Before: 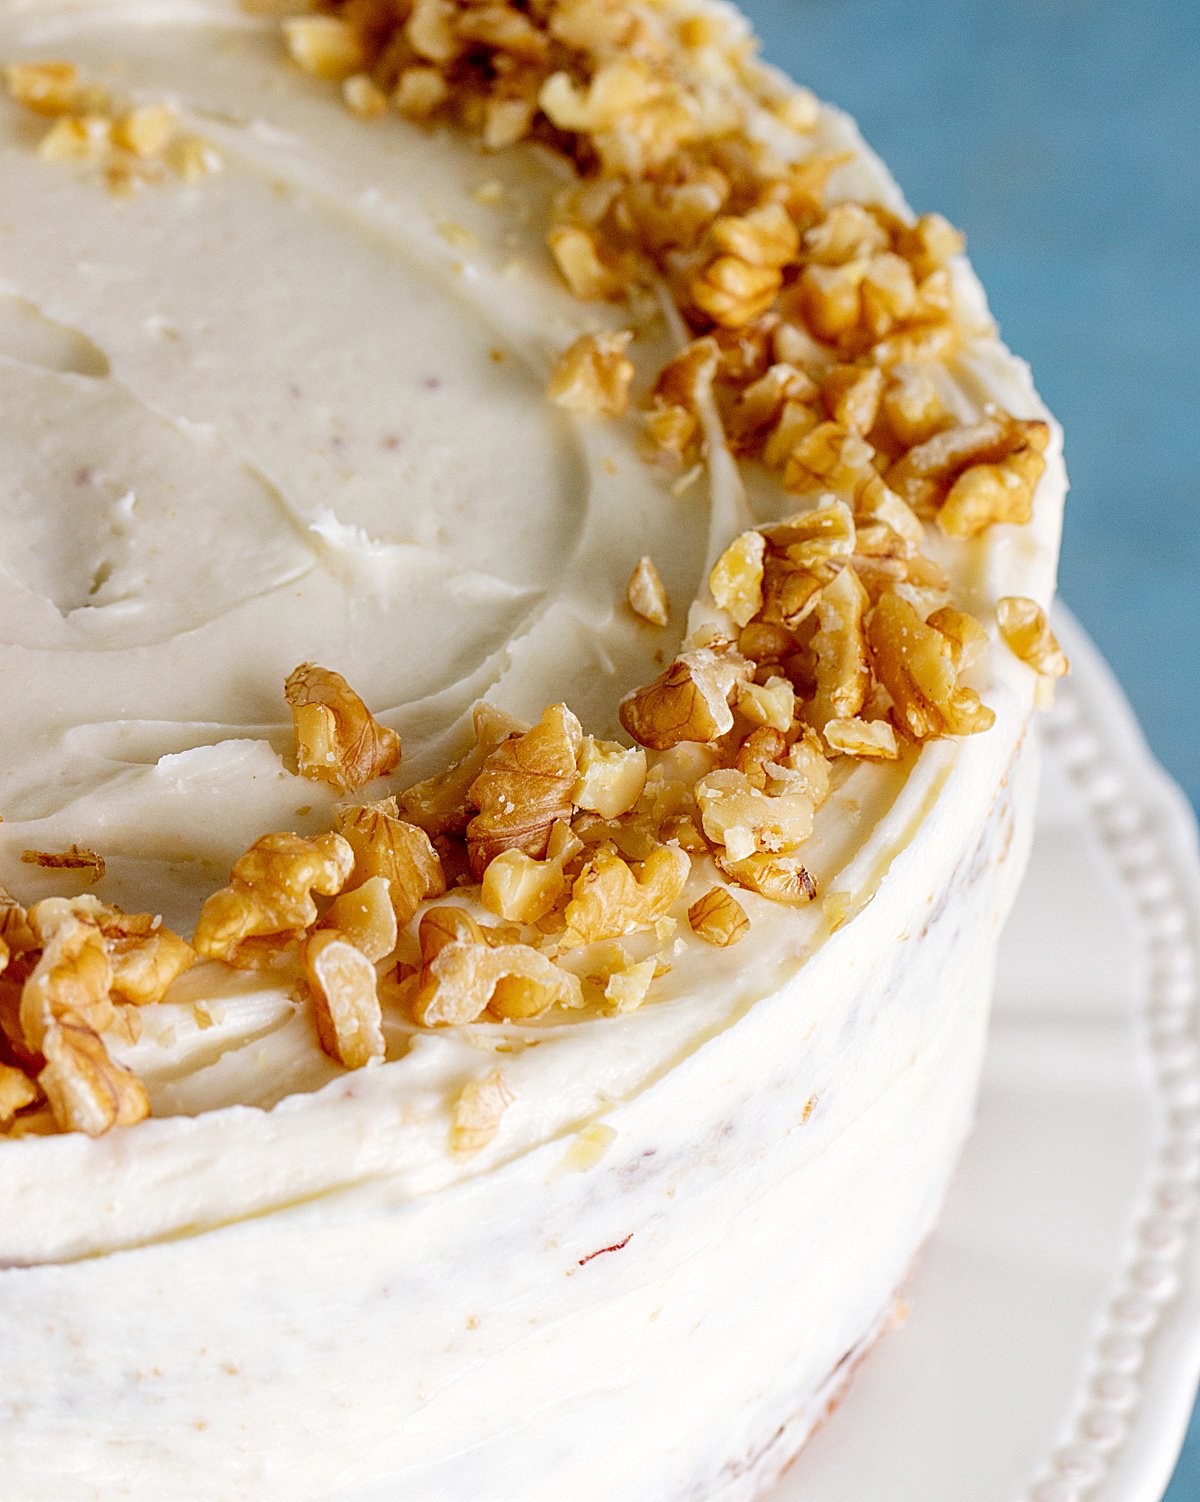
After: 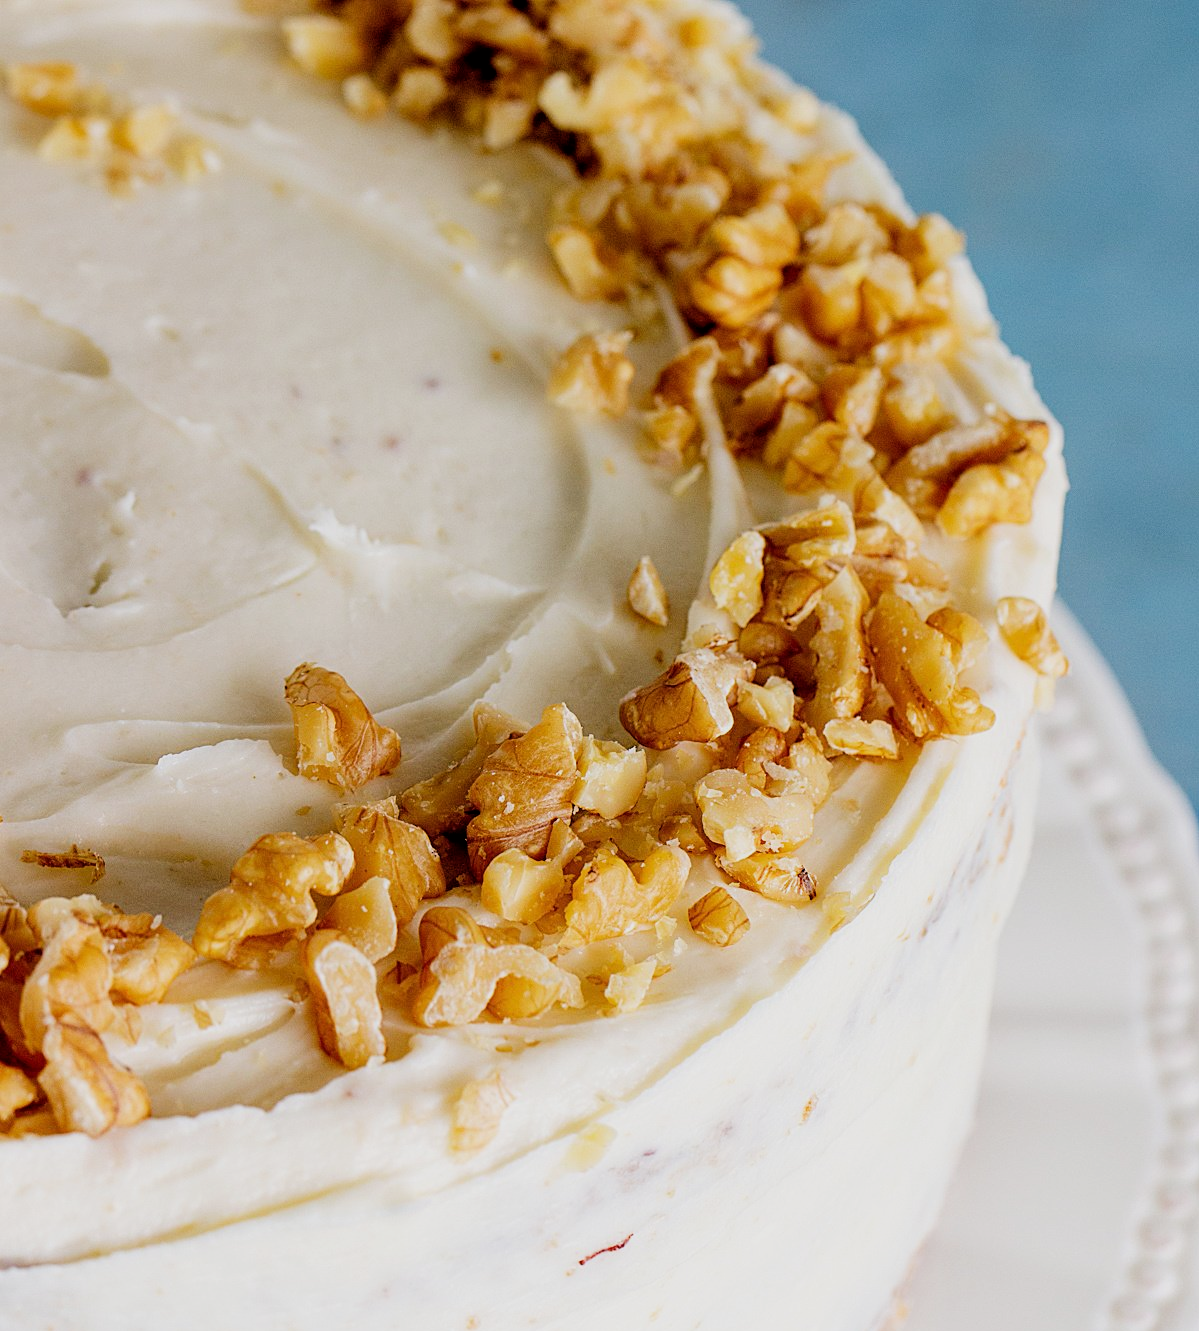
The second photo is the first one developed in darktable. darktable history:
crop and rotate: top 0%, bottom 11.361%
filmic rgb: black relative exposure -3.84 EV, white relative exposure 3.49 EV, hardness 2.6, contrast 1.104
